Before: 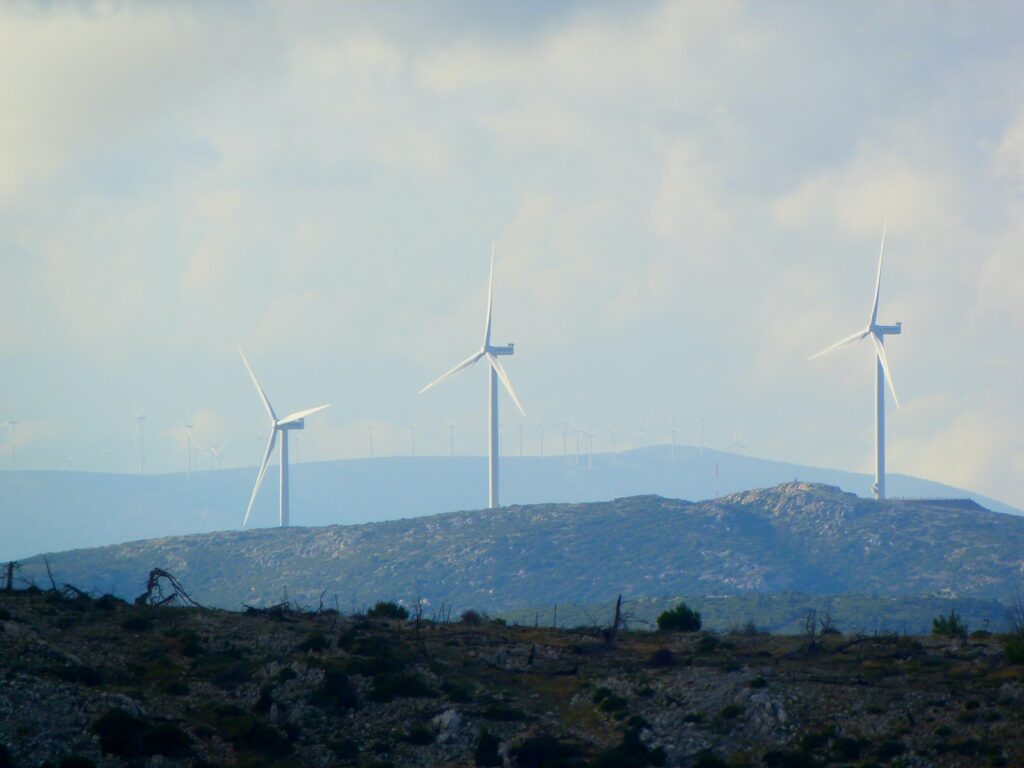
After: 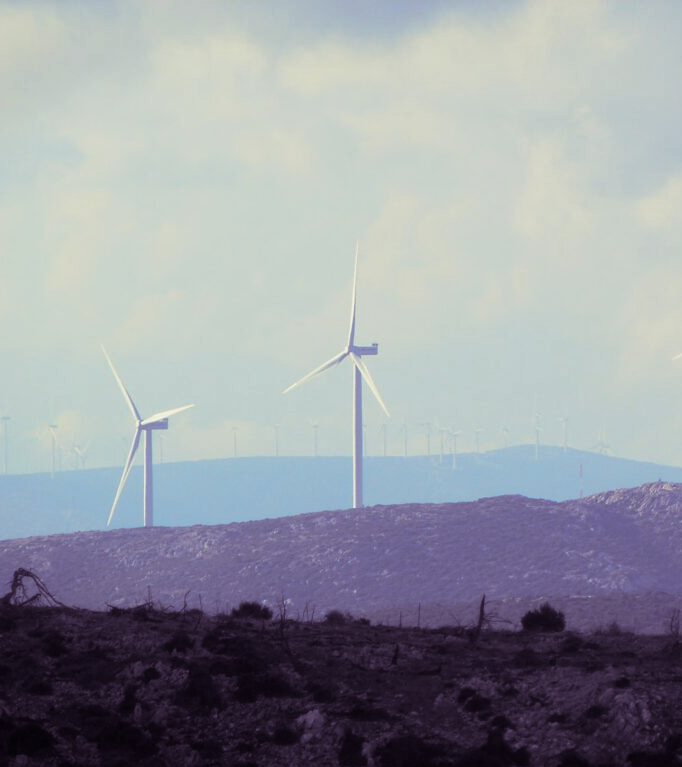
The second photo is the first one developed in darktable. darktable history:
split-toning: shadows › hue 266.4°, shadows › saturation 0.4, highlights › hue 61.2°, highlights › saturation 0.3, compress 0%
crop and rotate: left 13.342%, right 19.991%
